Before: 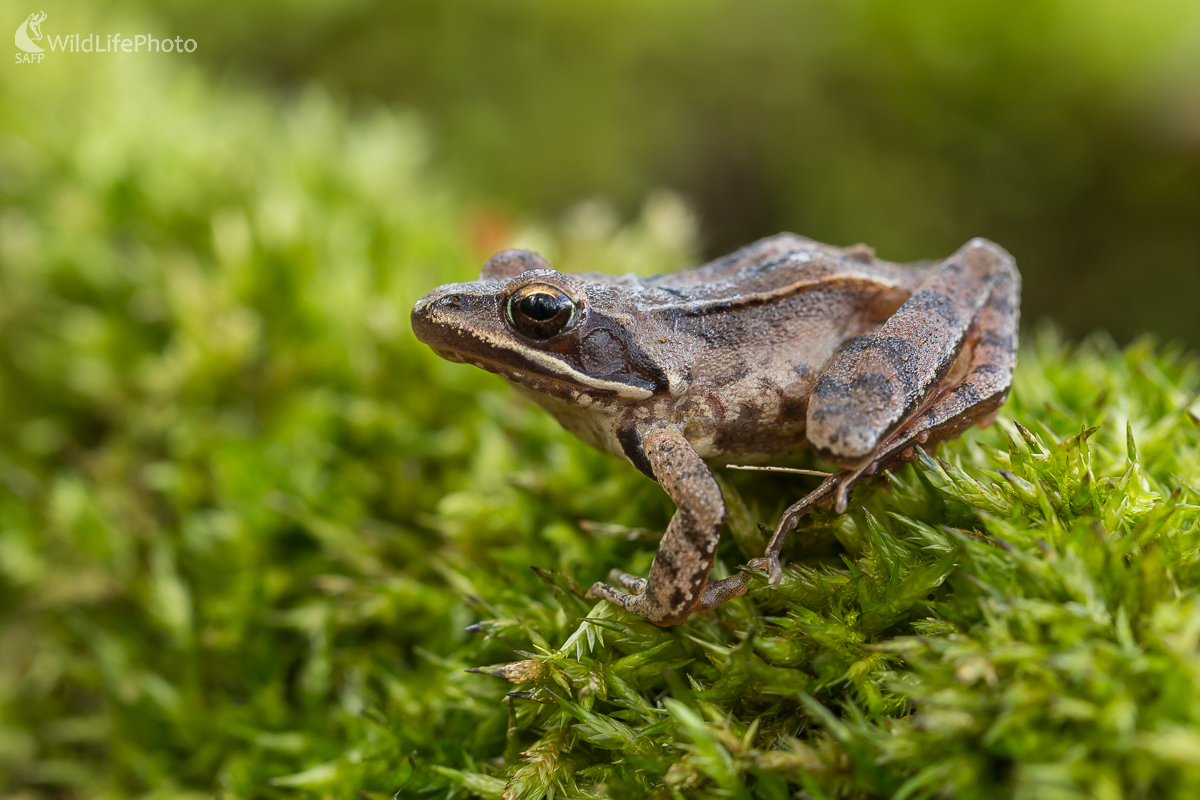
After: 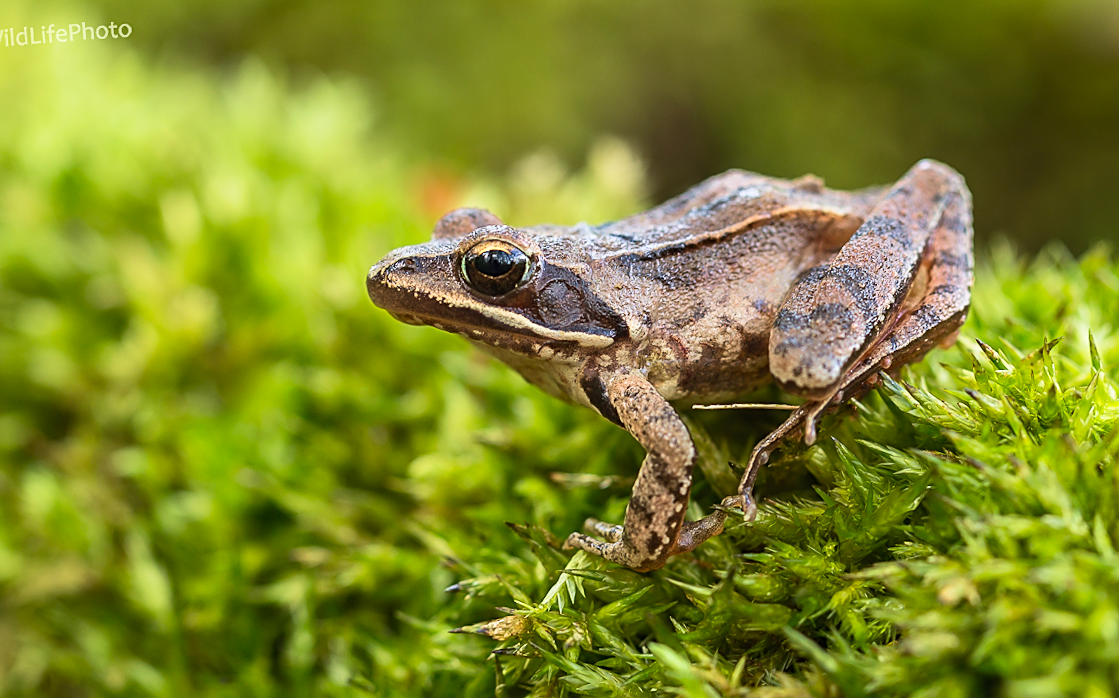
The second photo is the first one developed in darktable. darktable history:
rotate and perspective: rotation -4.57°, crop left 0.054, crop right 0.944, crop top 0.087, crop bottom 0.914
contrast brightness saturation: contrast 0.2, brightness 0.16, saturation 0.22
sharpen: on, module defaults
exposure: compensate highlight preservation false
velvia: on, module defaults
crop and rotate: top 2.479%, bottom 3.018%
